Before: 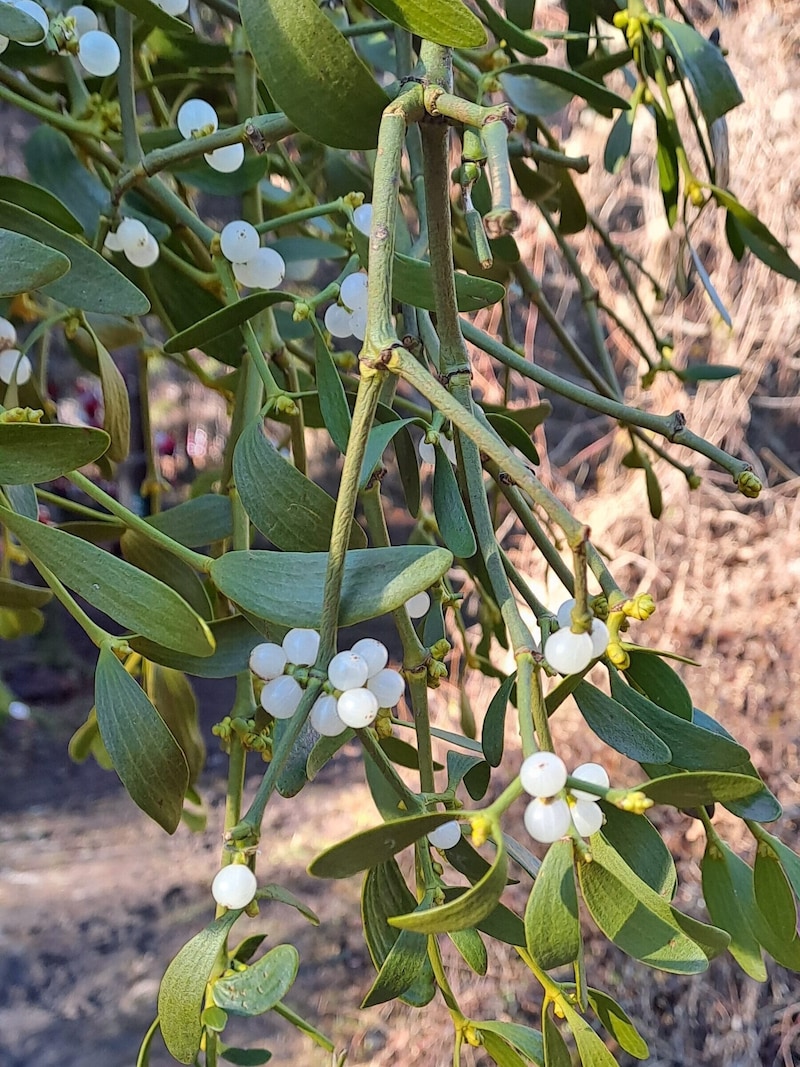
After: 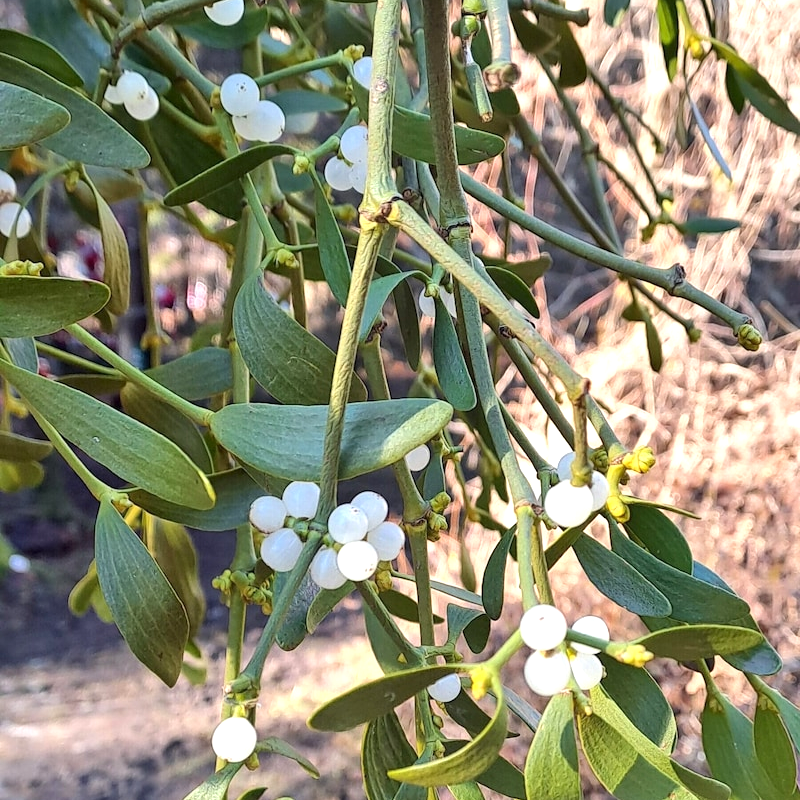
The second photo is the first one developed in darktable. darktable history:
exposure: black level correction 0, exposure 0.5 EV, compensate highlight preservation false
crop: top 13.819%, bottom 11.169%
local contrast: mode bilateral grid, contrast 20, coarseness 50, detail 120%, midtone range 0.2
